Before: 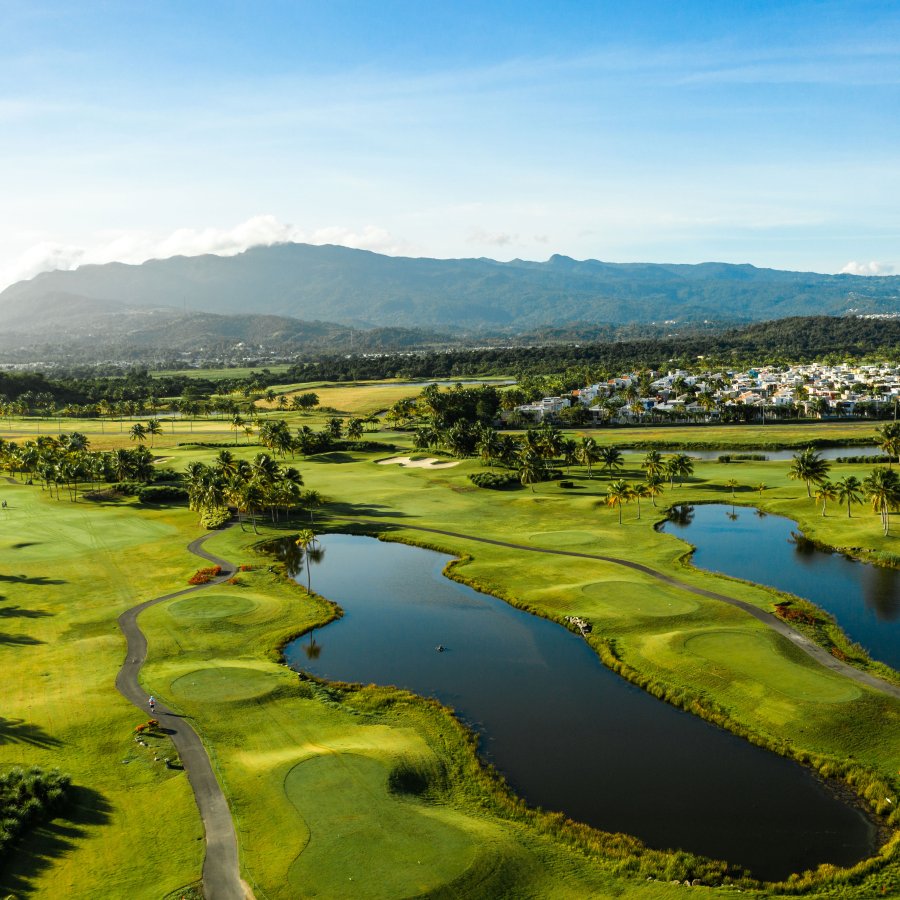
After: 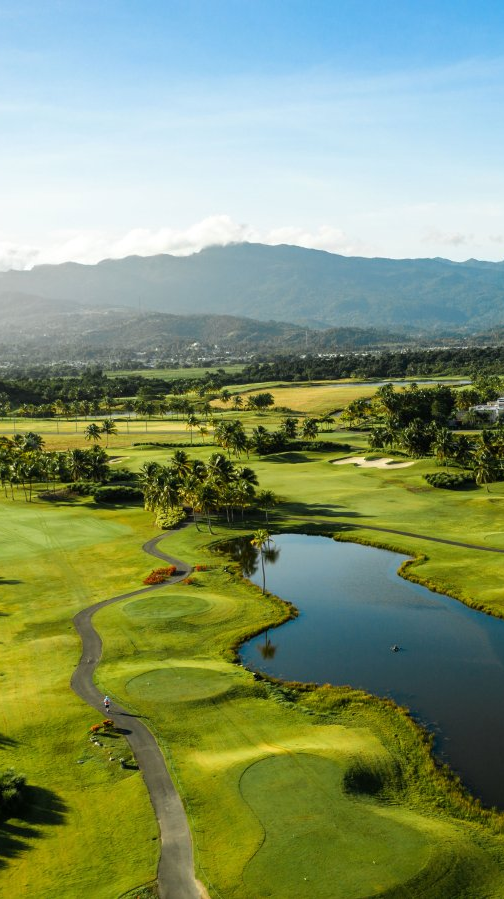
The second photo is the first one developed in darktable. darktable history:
crop: left 5.006%, right 38.985%
